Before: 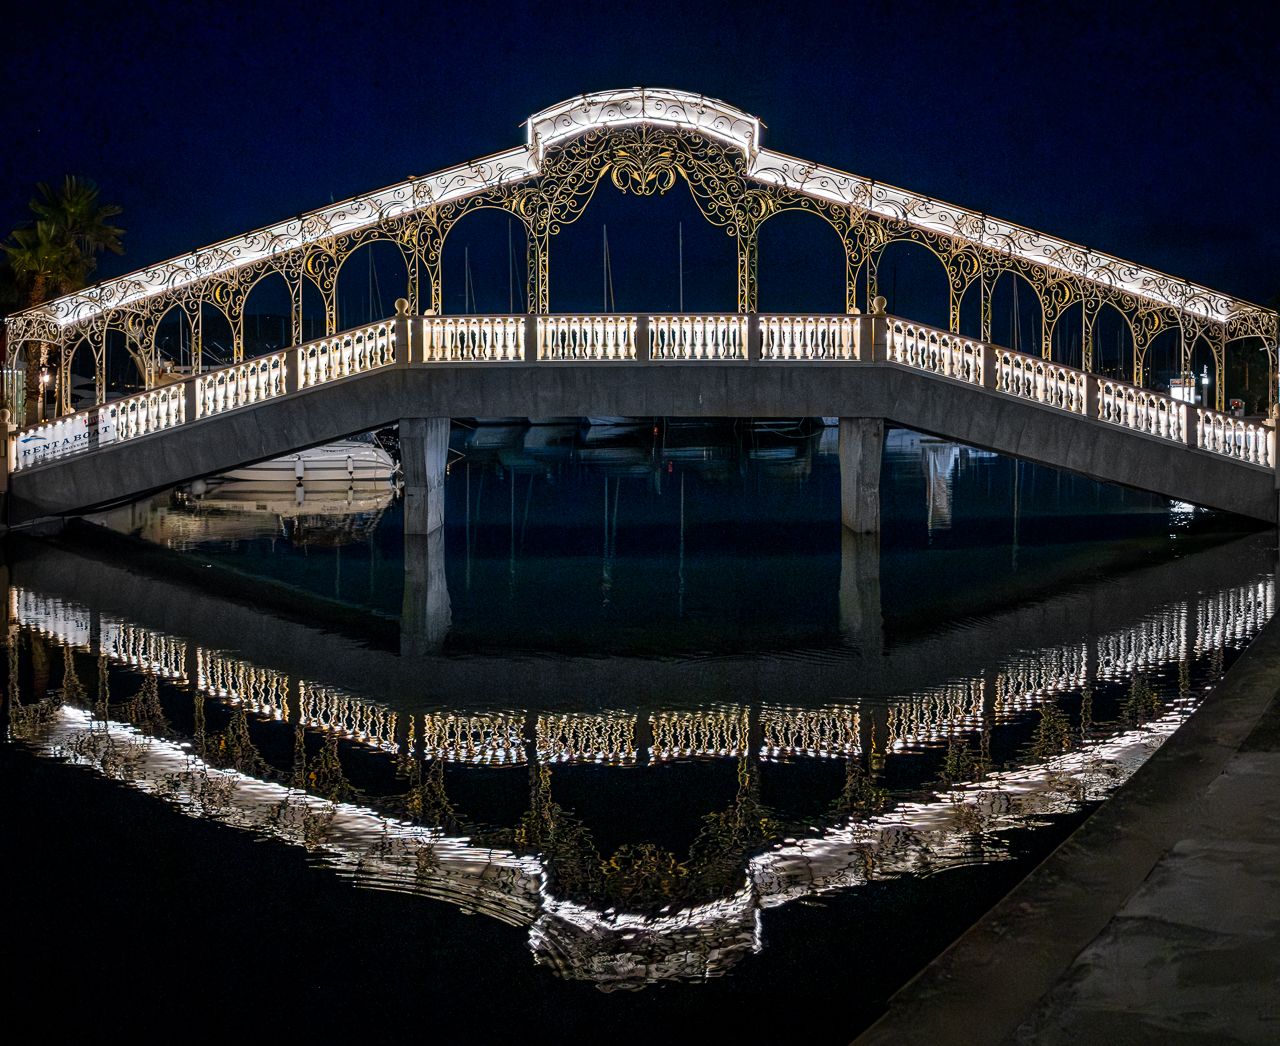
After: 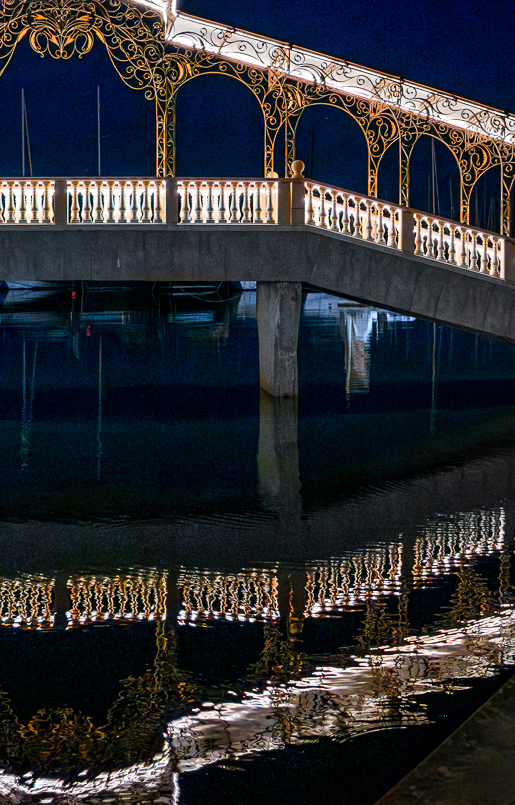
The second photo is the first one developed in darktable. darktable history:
color zones: curves: ch0 [(0.473, 0.374) (0.742, 0.784)]; ch1 [(0.354, 0.737) (0.742, 0.705)]; ch2 [(0.318, 0.421) (0.758, 0.532)]
crop: left 45.537%, top 13.022%, right 14.221%, bottom 9.972%
